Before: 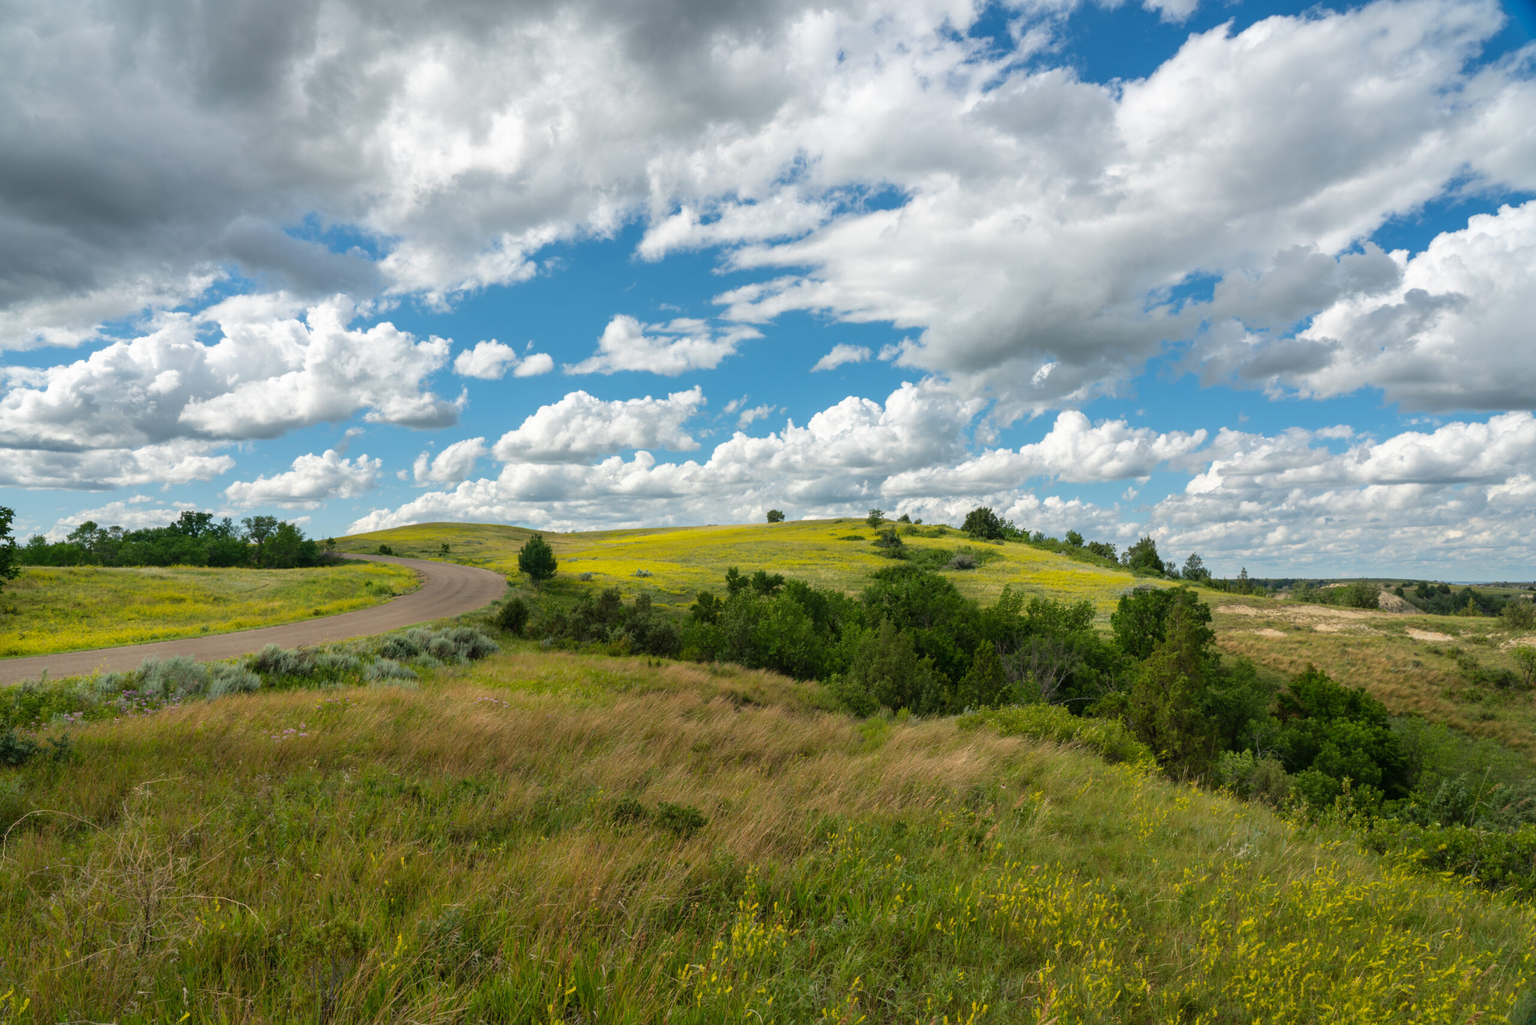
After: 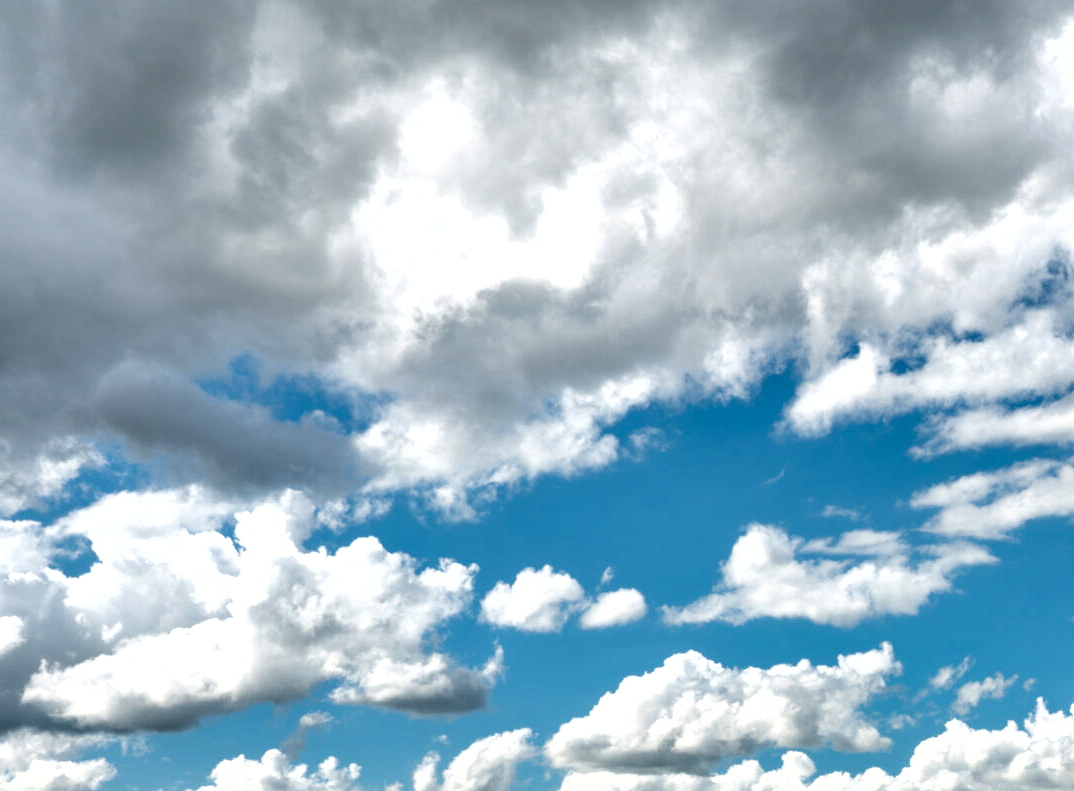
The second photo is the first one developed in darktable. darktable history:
tone equalizer: -8 EV -0.417 EV, -7 EV -0.389 EV, -6 EV -0.333 EV, -5 EV -0.222 EV, -3 EV 0.222 EV, -2 EV 0.333 EV, -1 EV 0.389 EV, +0 EV 0.417 EV, edges refinement/feathering 500, mask exposure compensation -1.57 EV, preserve details no
crop and rotate: left 10.817%, top 0.062%, right 47.194%, bottom 53.626%
shadows and highlights: low approximation 0.01, soften with gaussian
contrast brightness saturation: contrast 0.03, brightness -0.04
